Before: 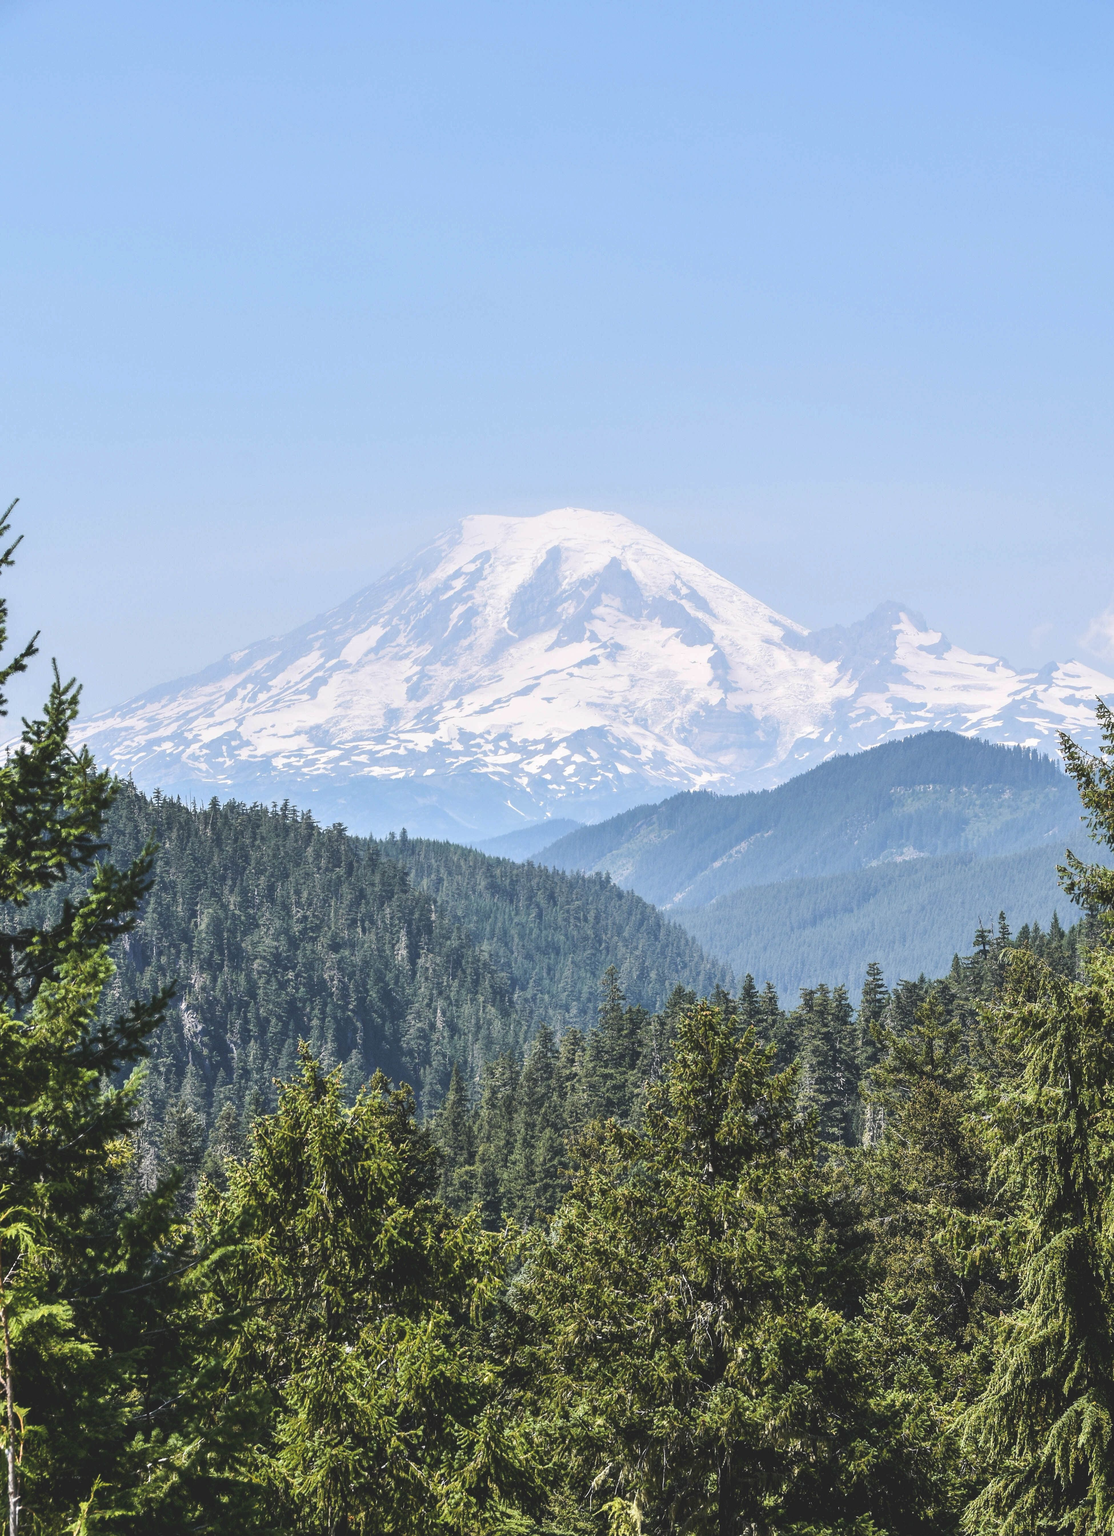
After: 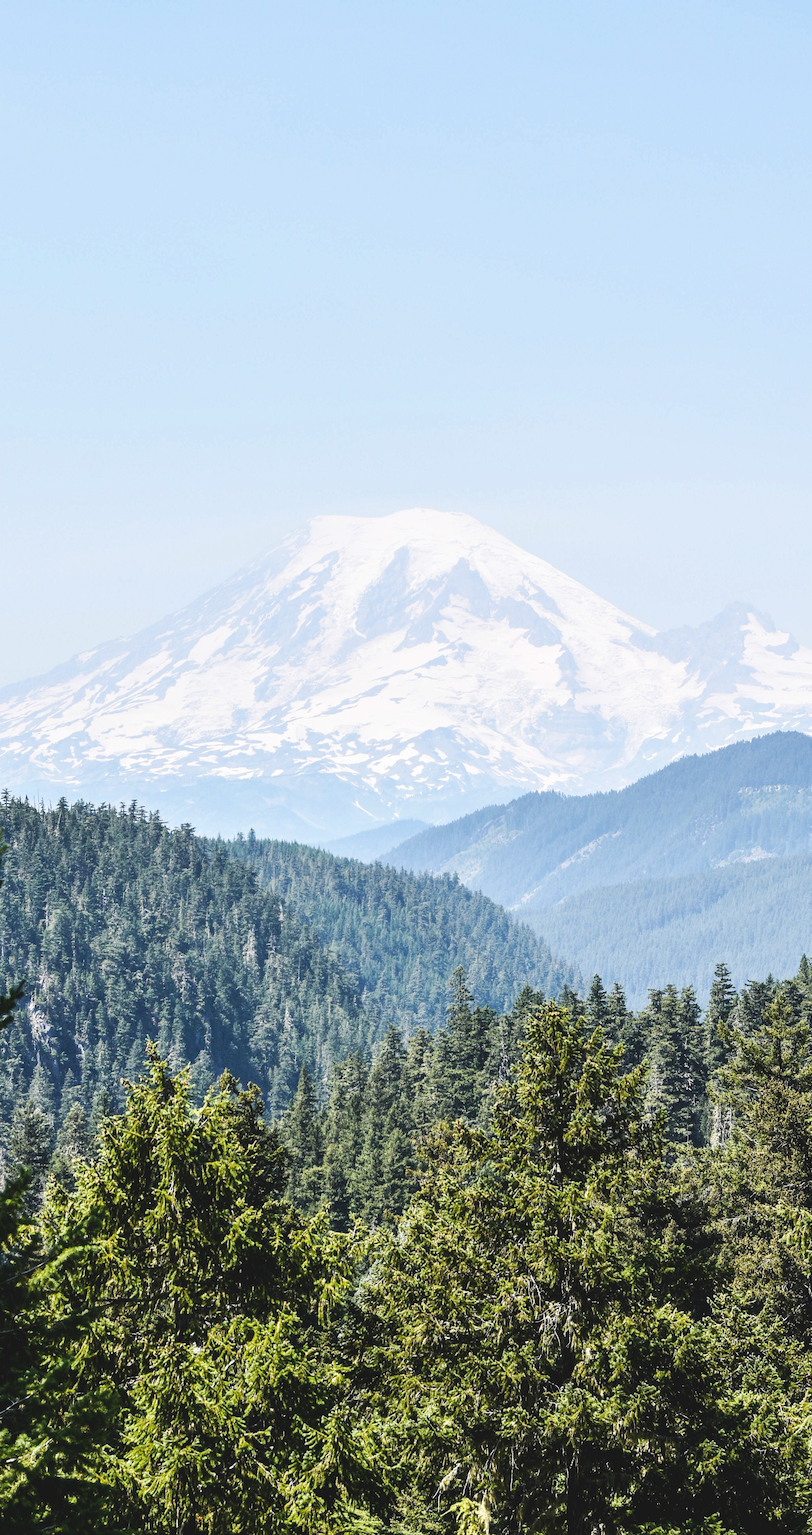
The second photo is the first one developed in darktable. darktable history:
crop: left 13.667%, right 13.342%
base curve: curves: ch0 [(0, 0) (0.036, 0.025) (0.121, 0.166) (0.206, 0.329) (0.605, 0.79) (1, 1)], preserve colors none
